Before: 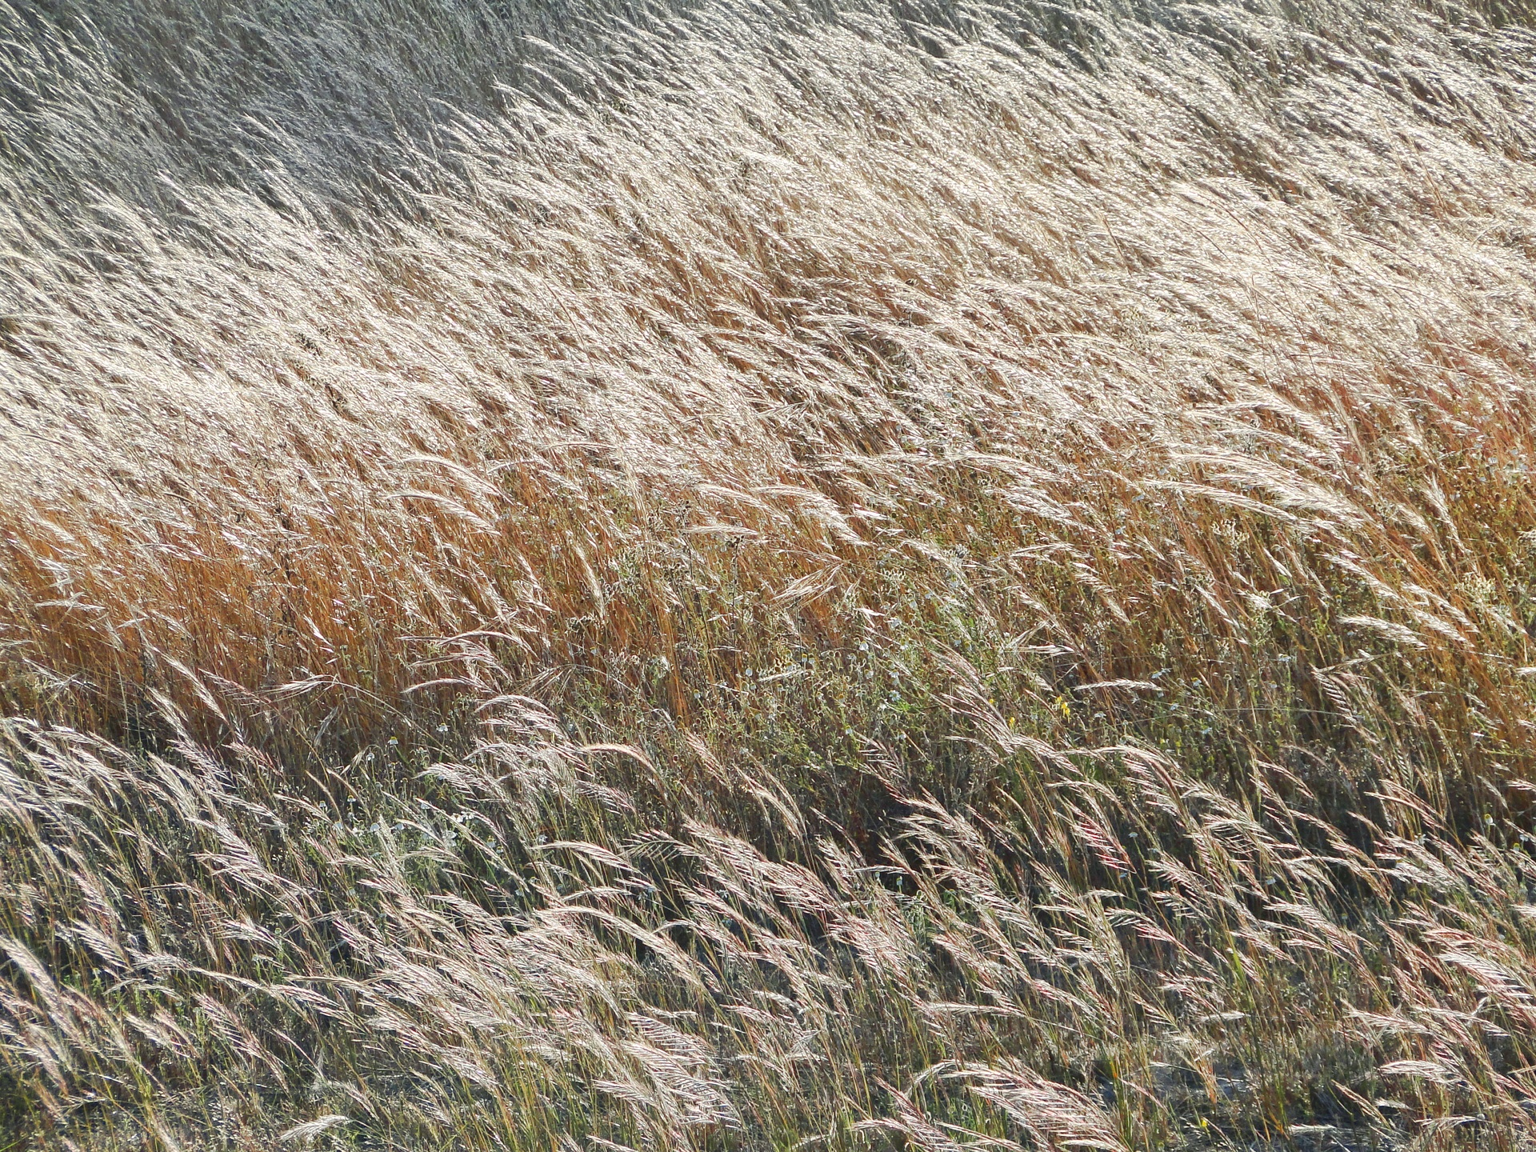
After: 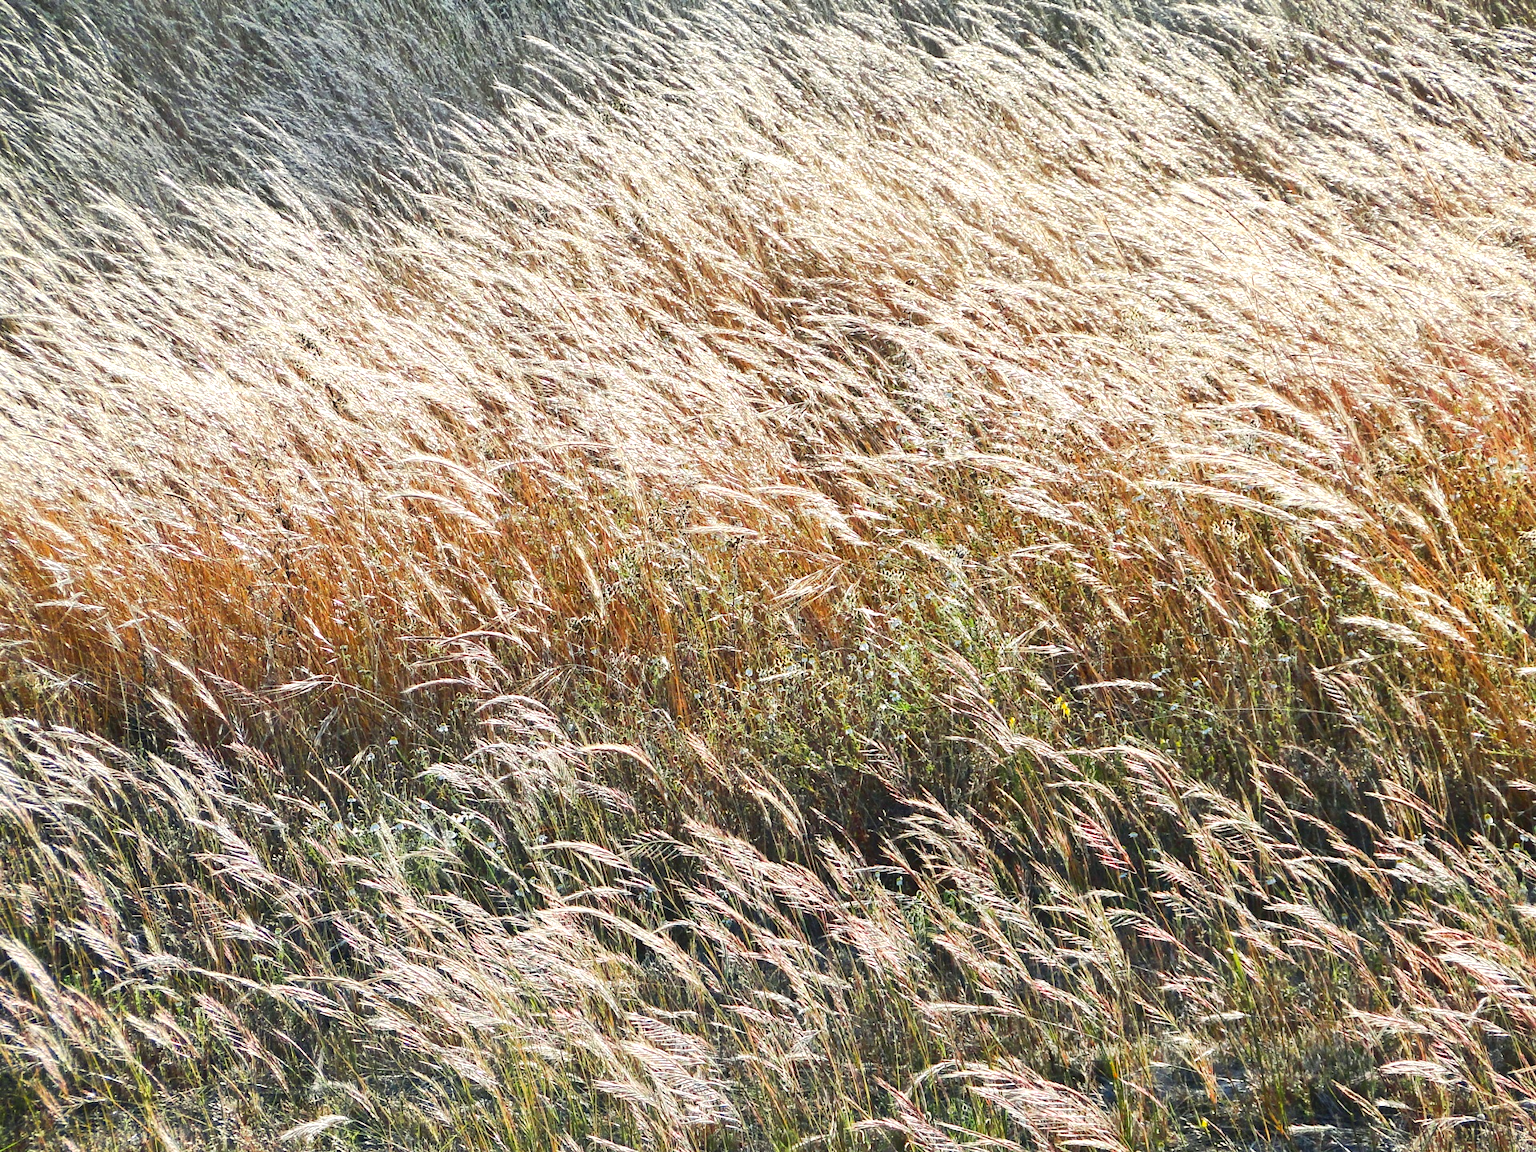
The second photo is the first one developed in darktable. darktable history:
base curve: curves: ch0 [(0, 0) (0.472, 0.508) (1, 1)]
contrast brightness saturation: contrast 0.09, saturation 0.28
tone equalizer: -8 EV -0.417 EV, -7 EV -0.389 EV, -6 EV -0.333 EV, -5 EV -0.222 EV, -3 EV 0.222 EV, -2 EV 0.333 EV, -1 EV 0.389 EV, +0 EV 0.417 EV, edges refinement/feathering 500, mask exposure compensation -1.57 EV, preserve details no
